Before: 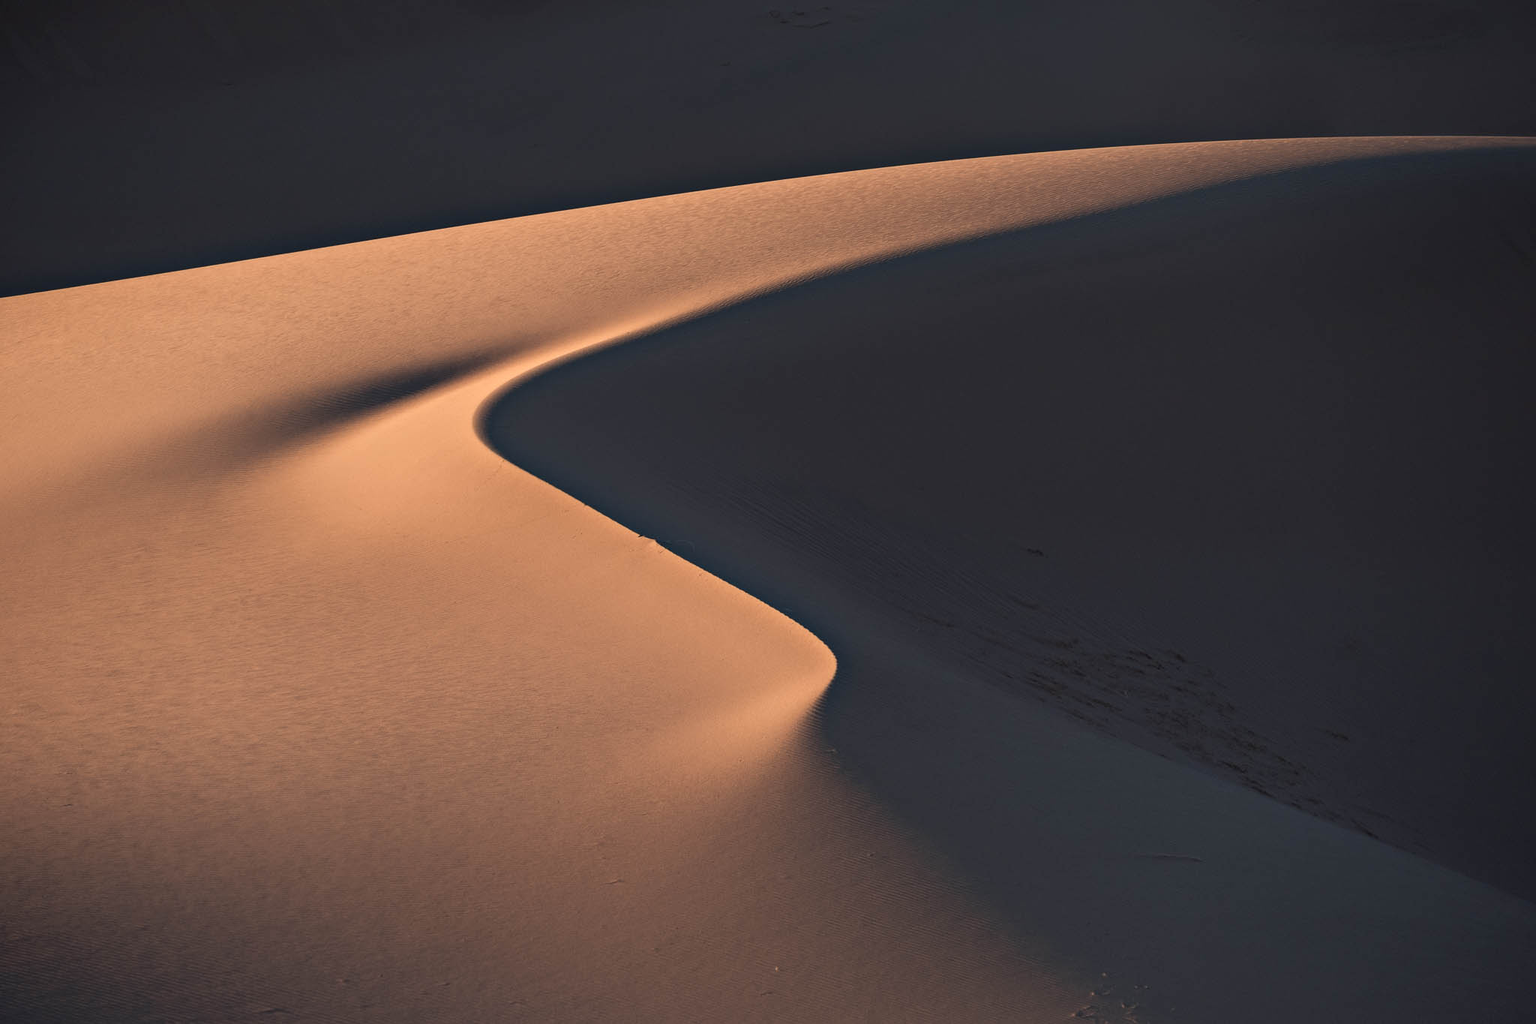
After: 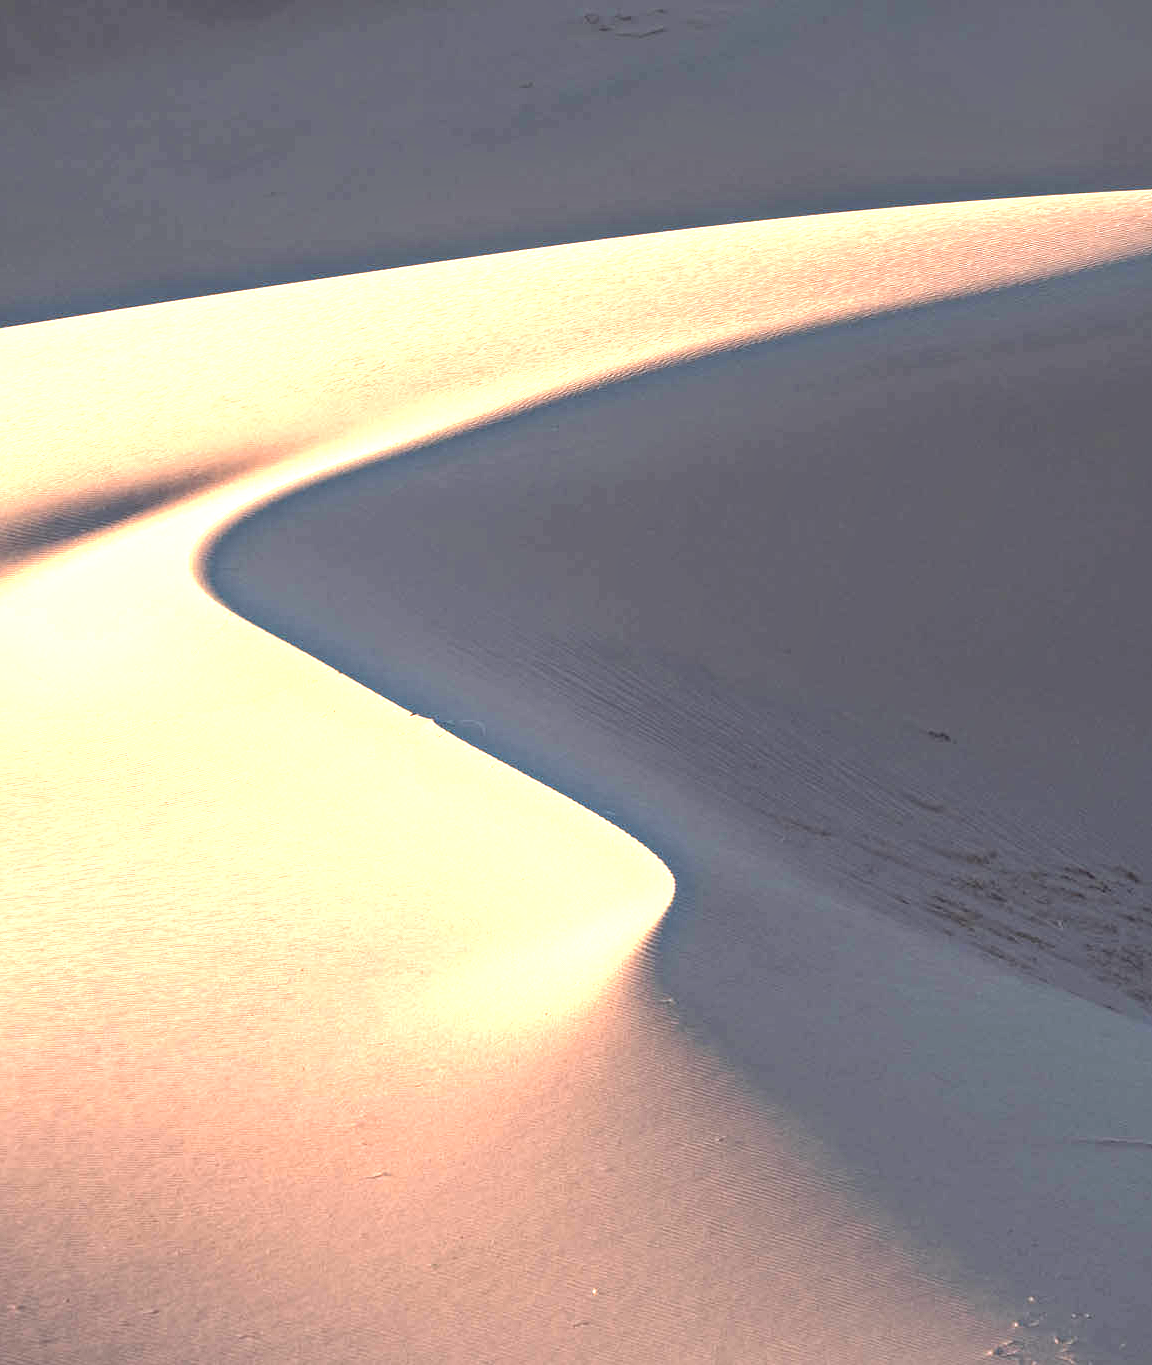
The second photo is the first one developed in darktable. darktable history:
exposure: exposure 1.272 EV, compensate exposure bias true, compensate highlight preservation false
crop: left 21.55%, right 22.188%
local contrast: on, module defaults
